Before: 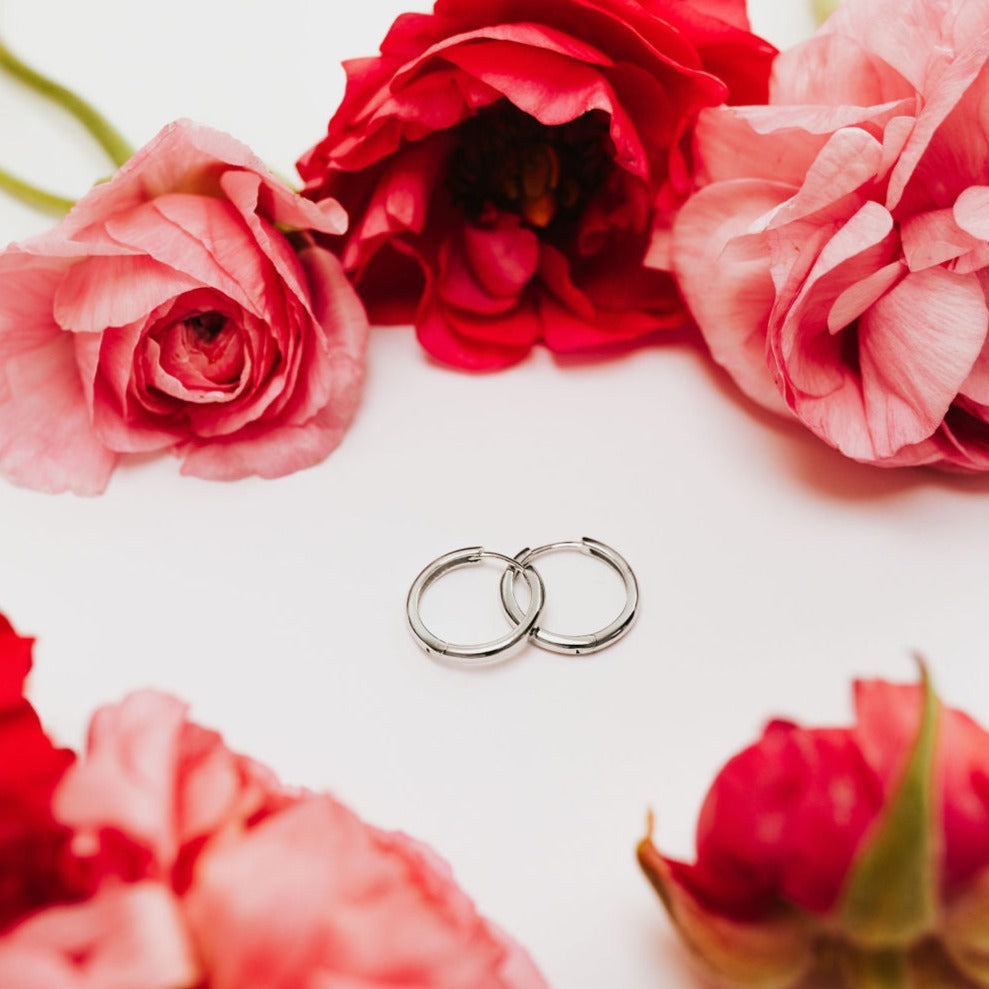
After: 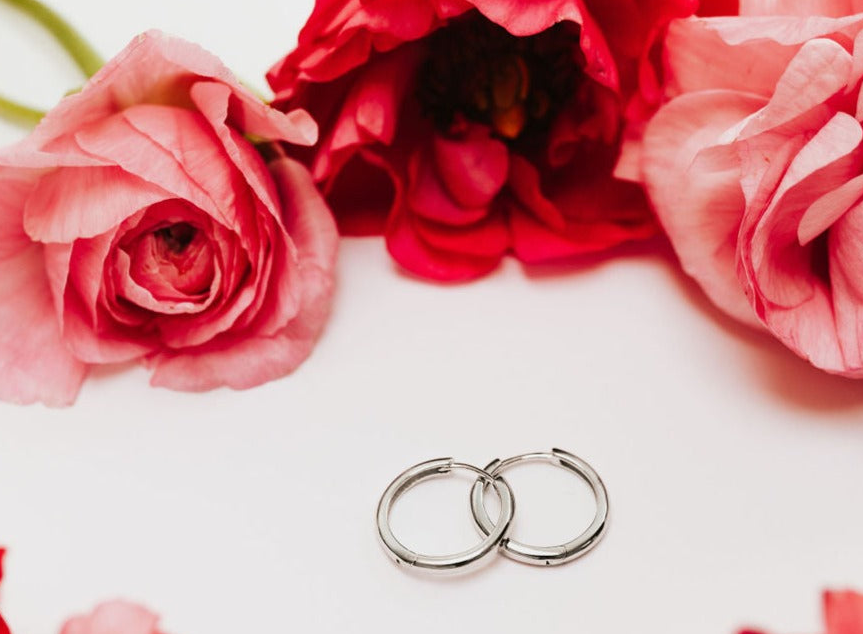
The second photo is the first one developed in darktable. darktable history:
crop: left 3.04%, top 9.005%, right 9.618%, bottom 26.804%
